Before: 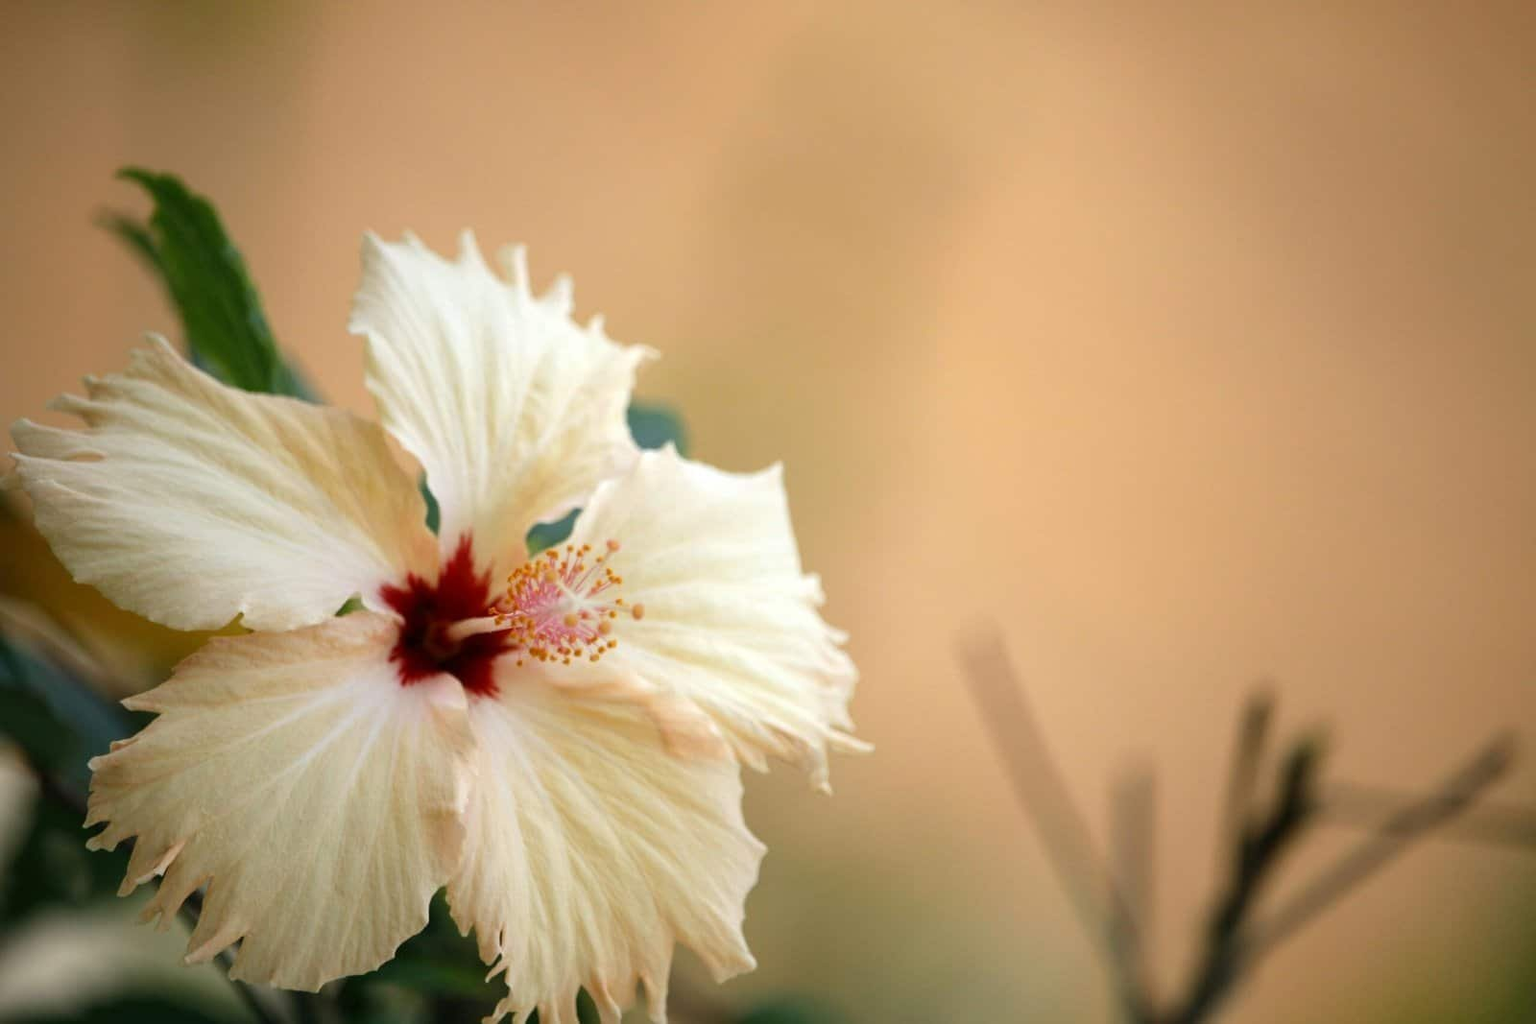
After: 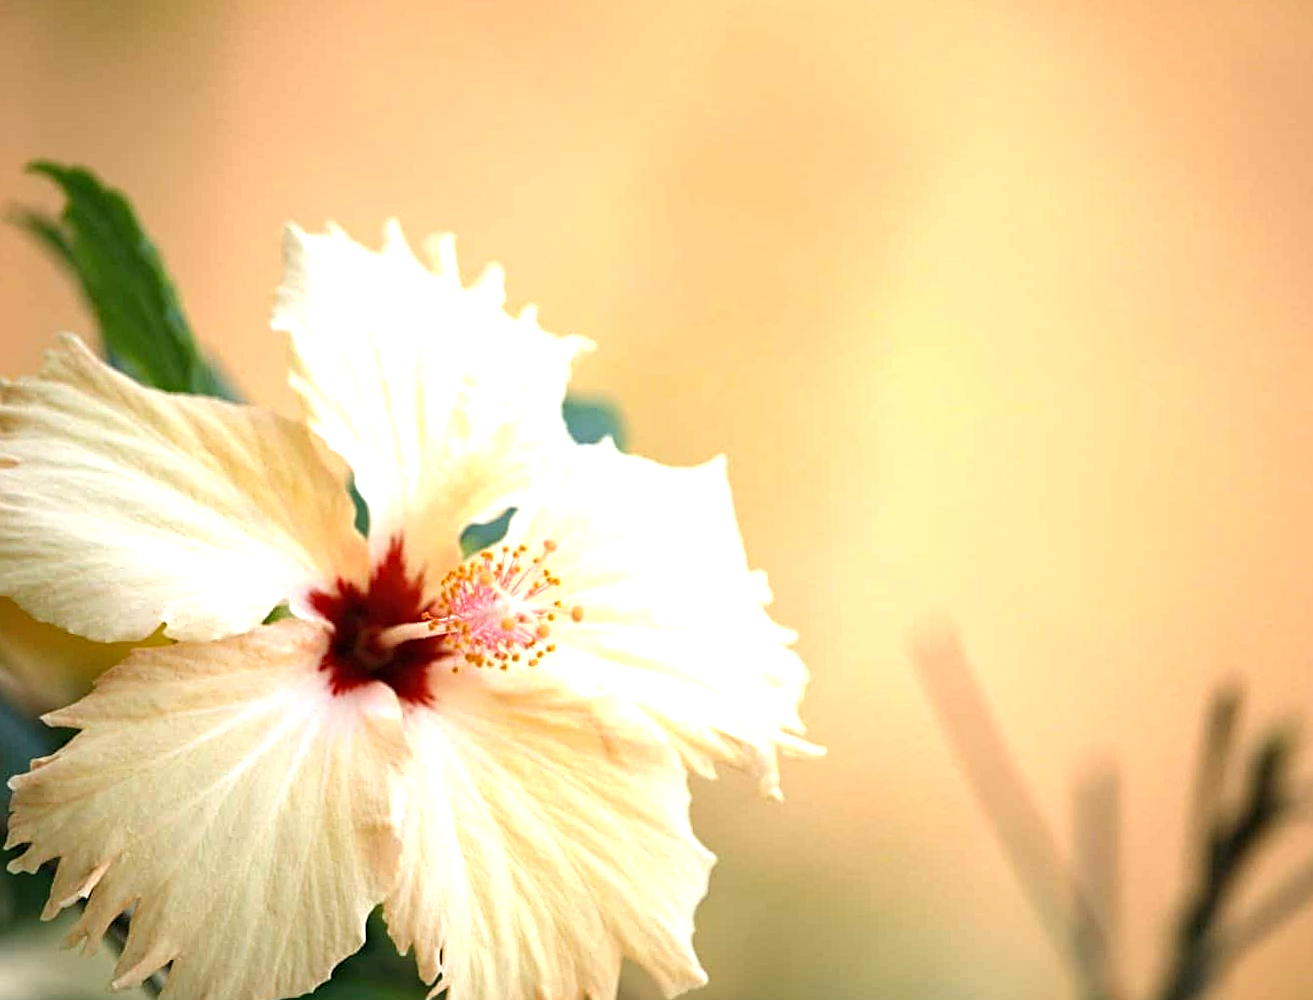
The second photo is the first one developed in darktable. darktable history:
exposure: black level correction 0, exposure 0.949 EV, compensate highlight preservation false
contrast brightness saturation: saturation -0.047
crop and rotate: angle 1.06°, left 4.367%, top 1.182%, right 11.284%, bottom 2.42%
haze removal: compatibility mode true, adaptive false
sharpen: amount 0.489
